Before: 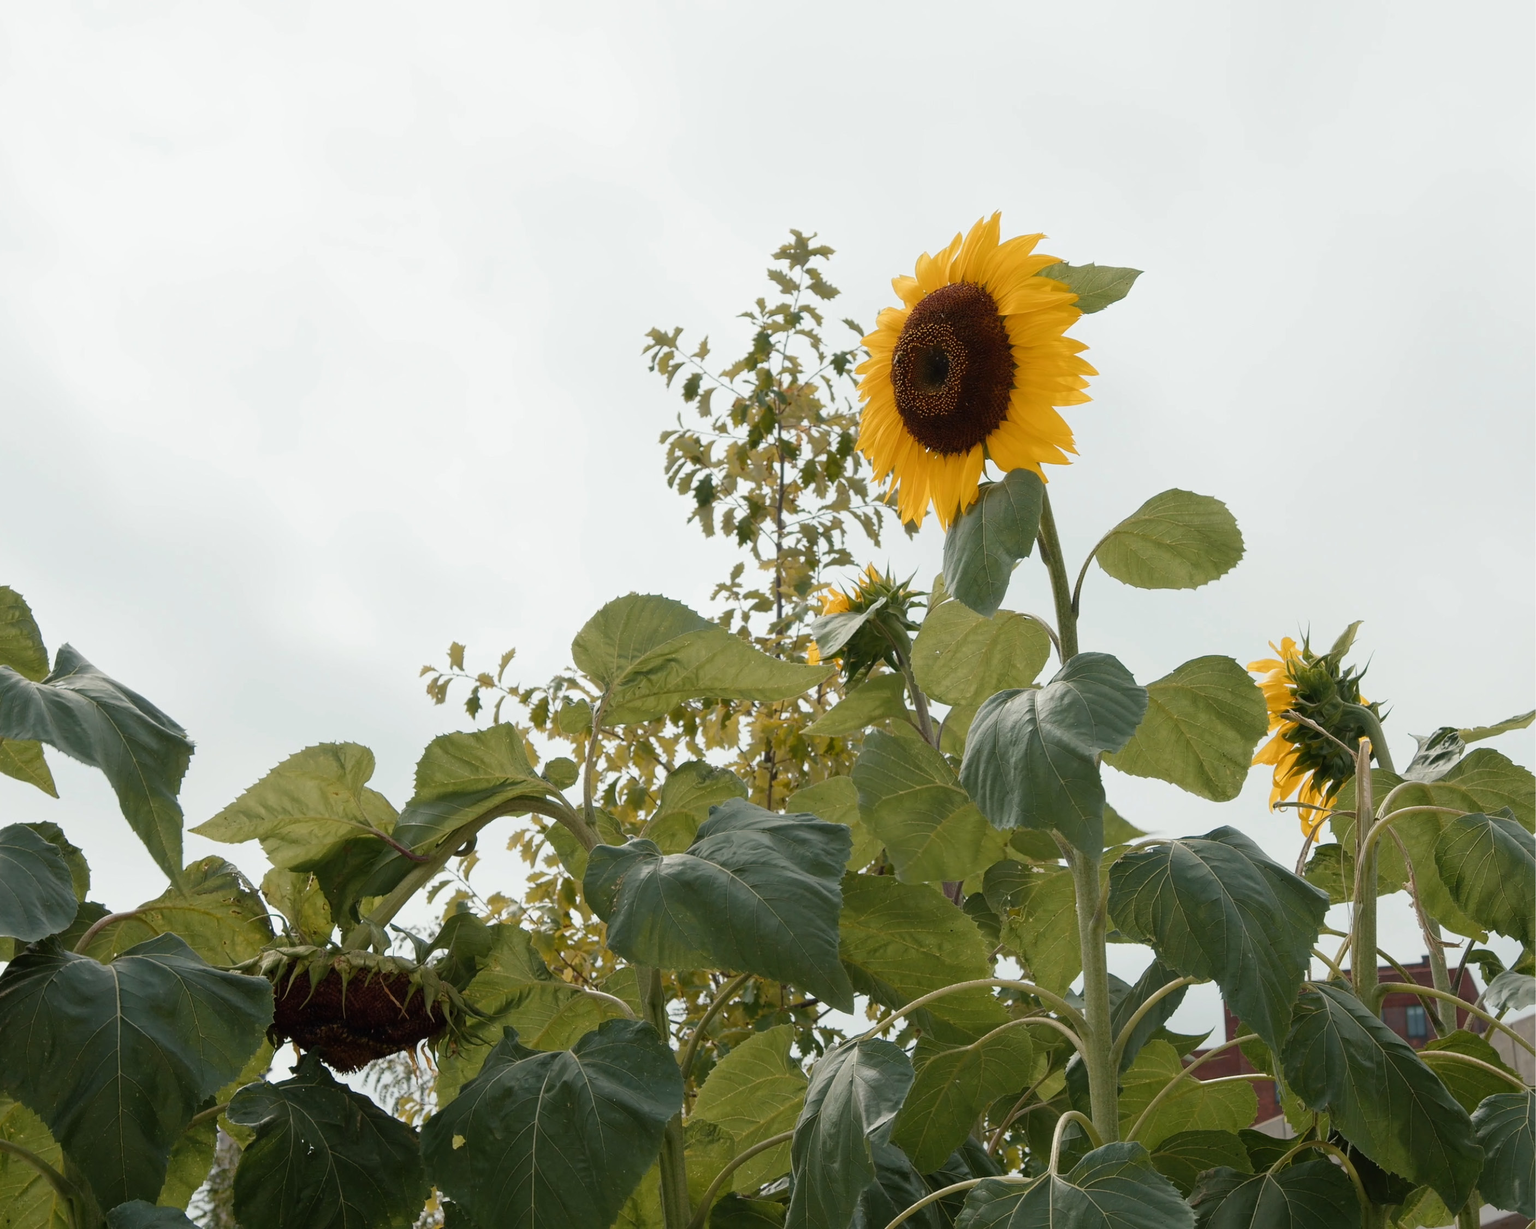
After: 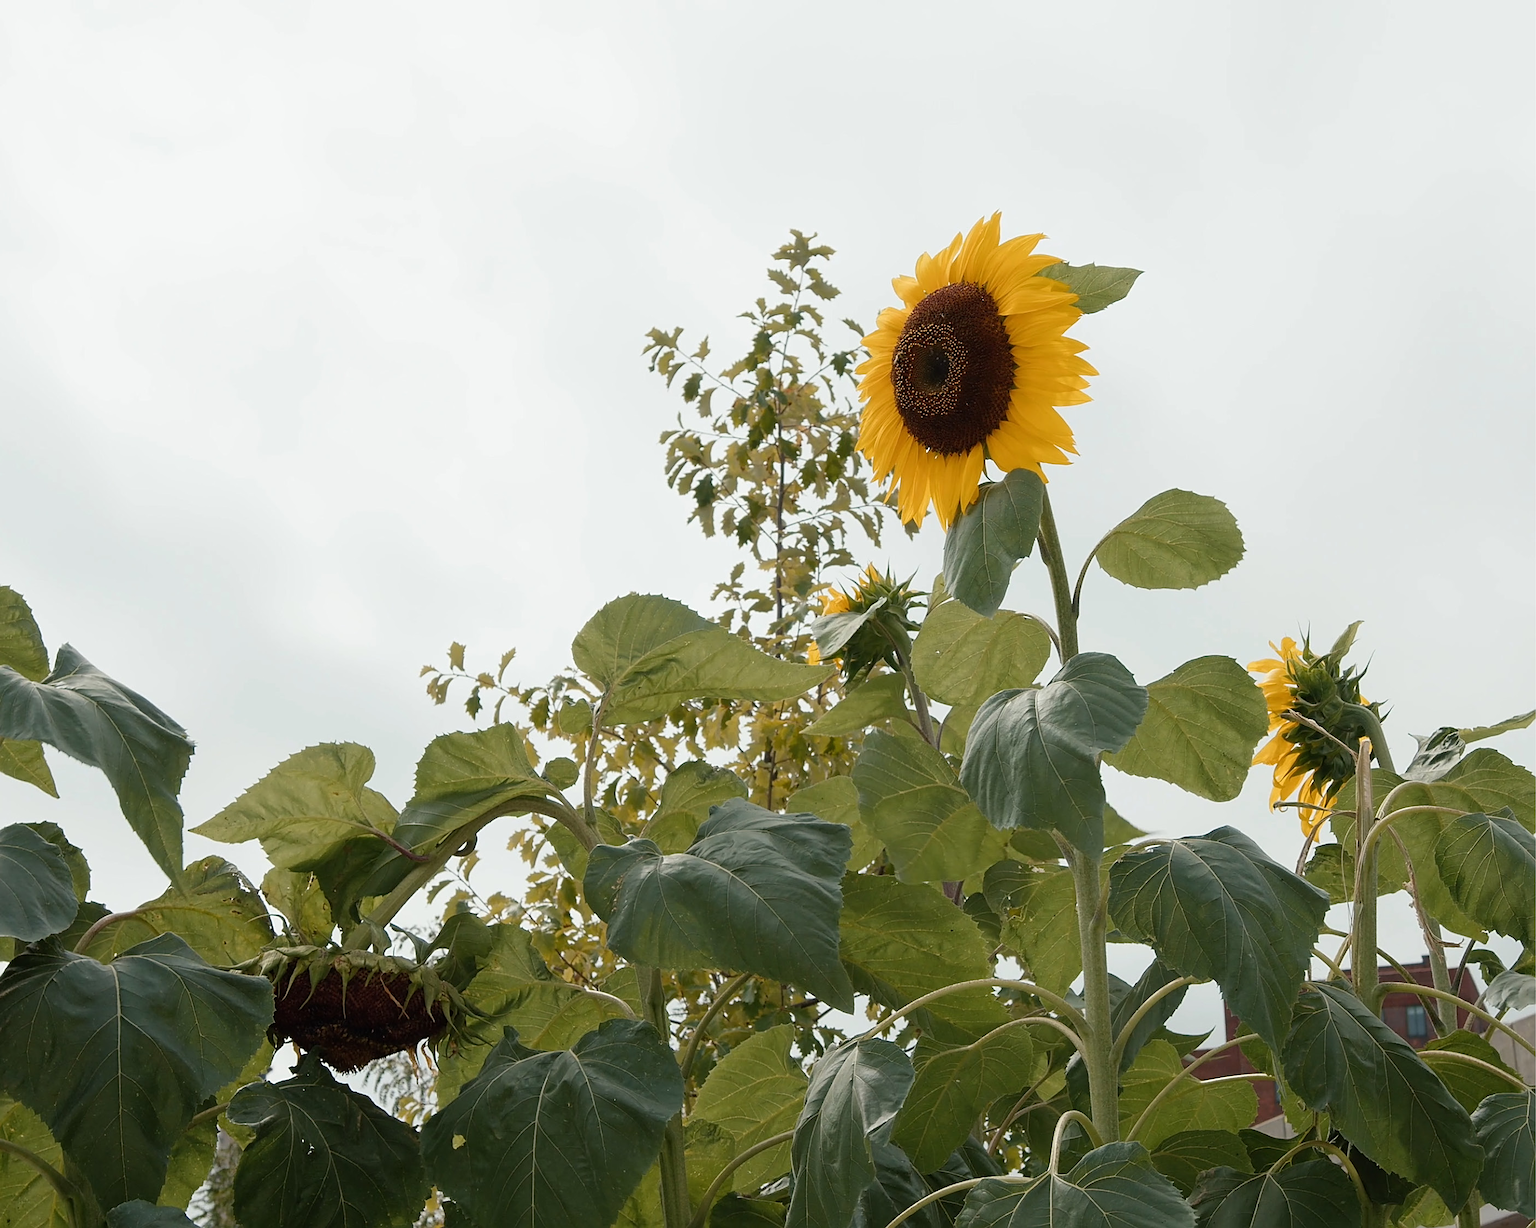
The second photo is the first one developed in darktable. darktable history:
tone equalizer: -7 EV 0.13 EV, smoothing diameter 25%, edges refinement/feathering 10, preserve details guided filter
sharpen: on, module defaults
